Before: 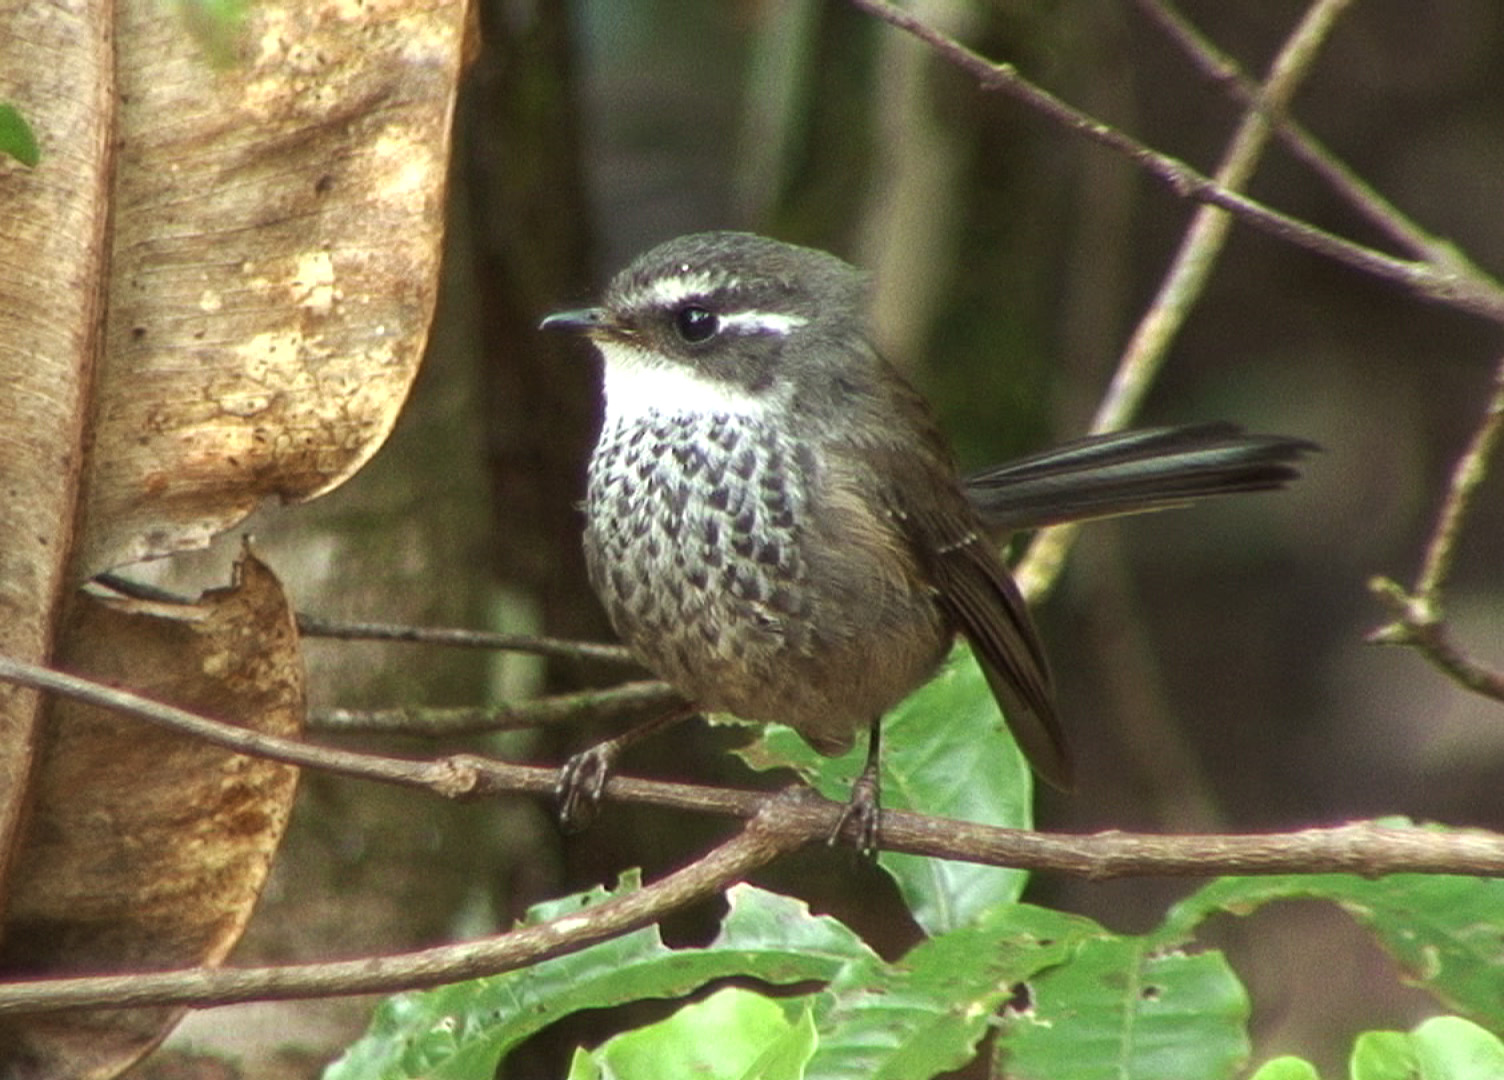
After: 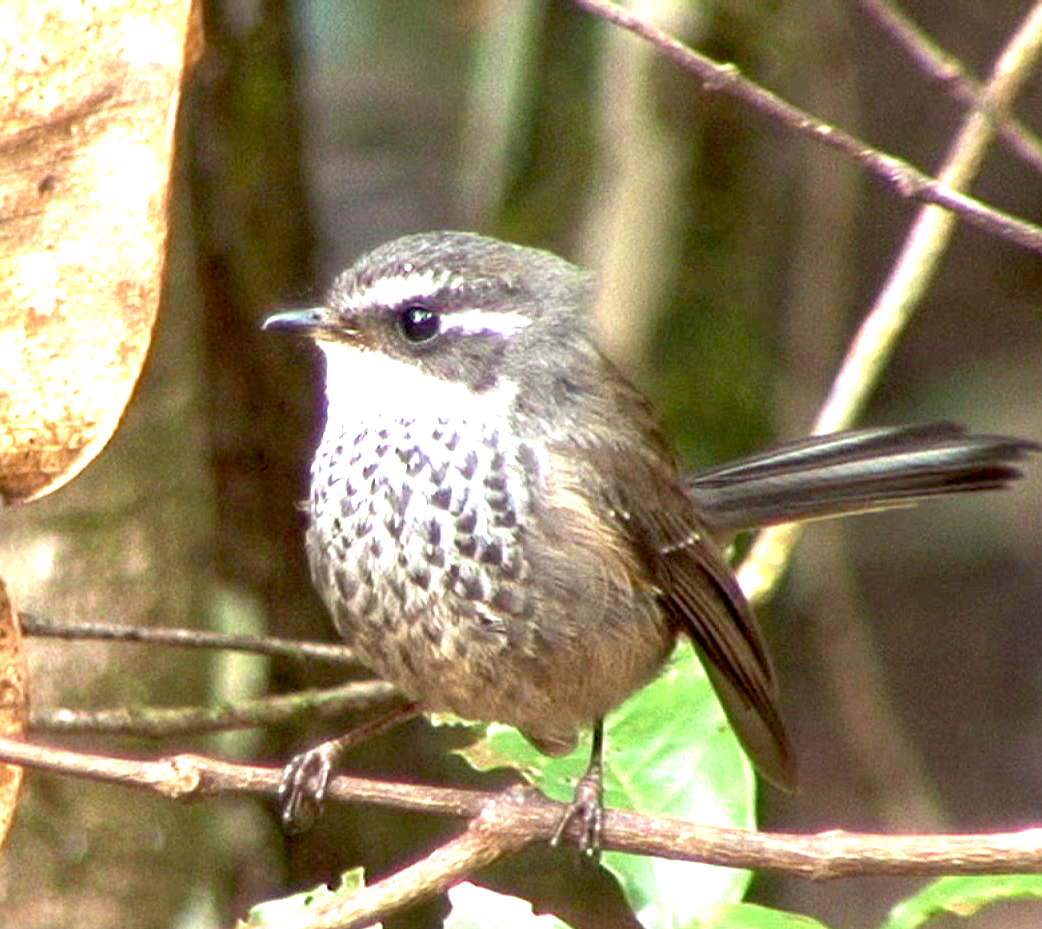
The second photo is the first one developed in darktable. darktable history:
crop: left 18.479%, right 12.2%, bottom 13.971%
white balance: red 1.05, blue 1.072
exposure: black level correction 0.009, exposure 1.425 EV, compensate highlight preservation false
